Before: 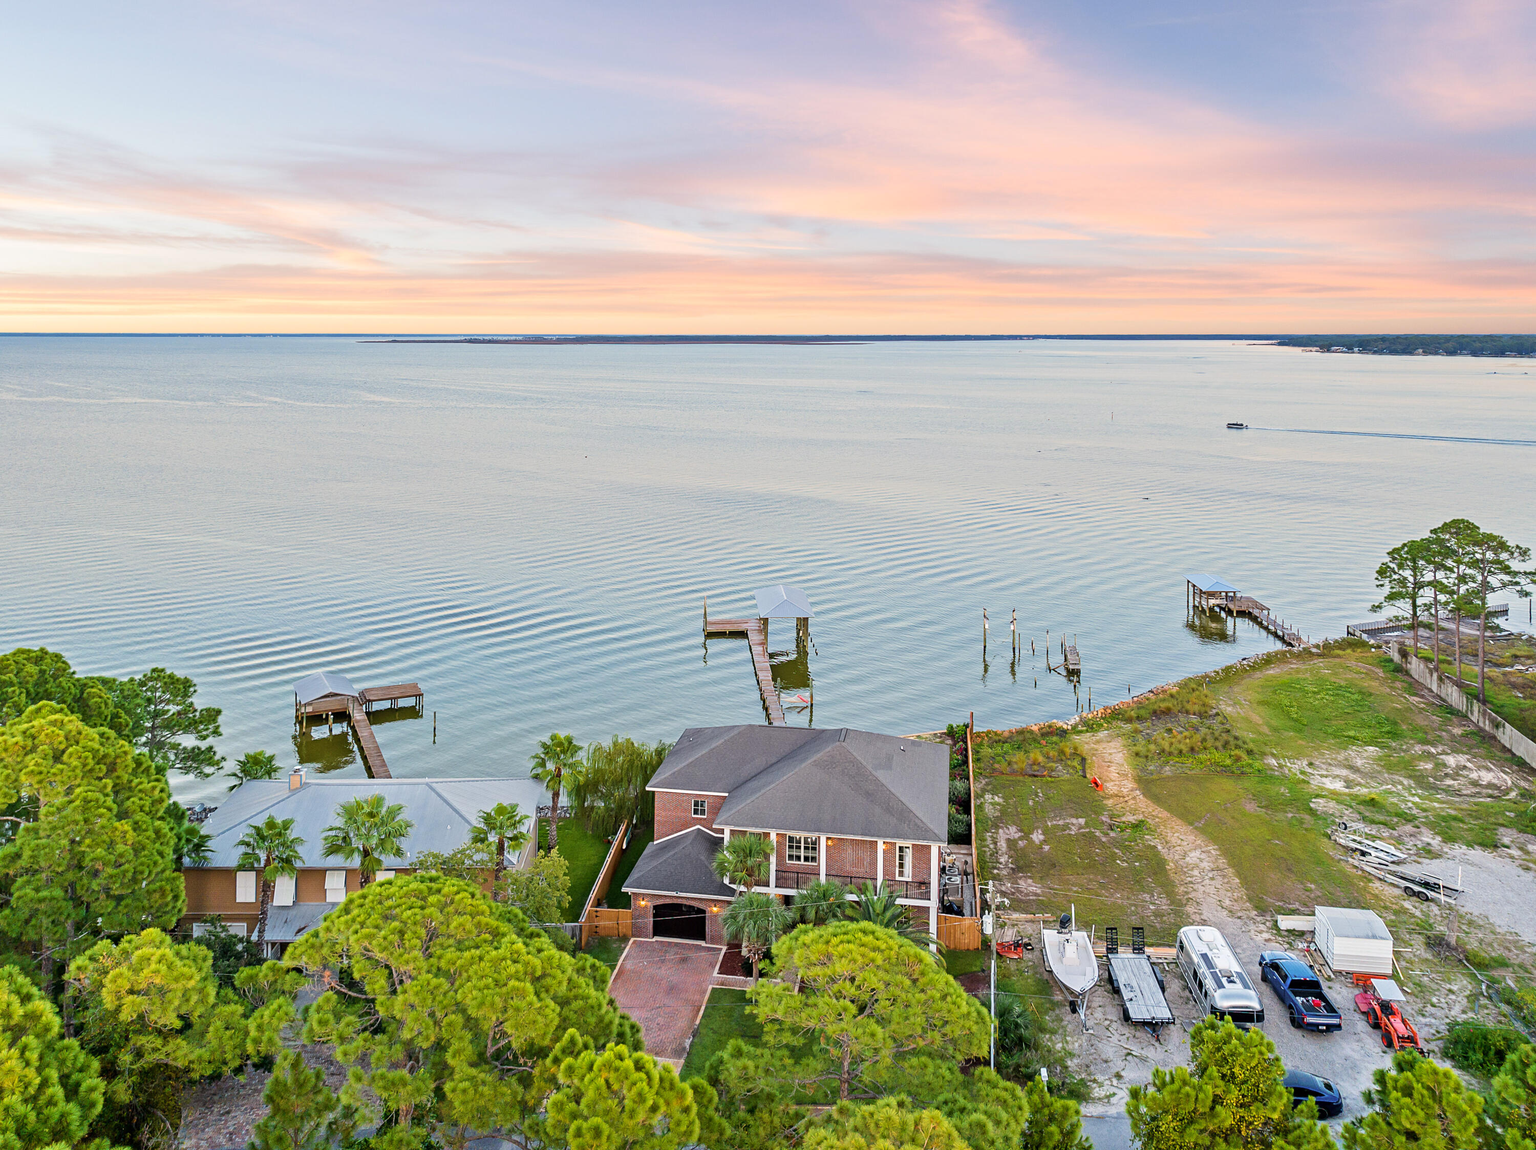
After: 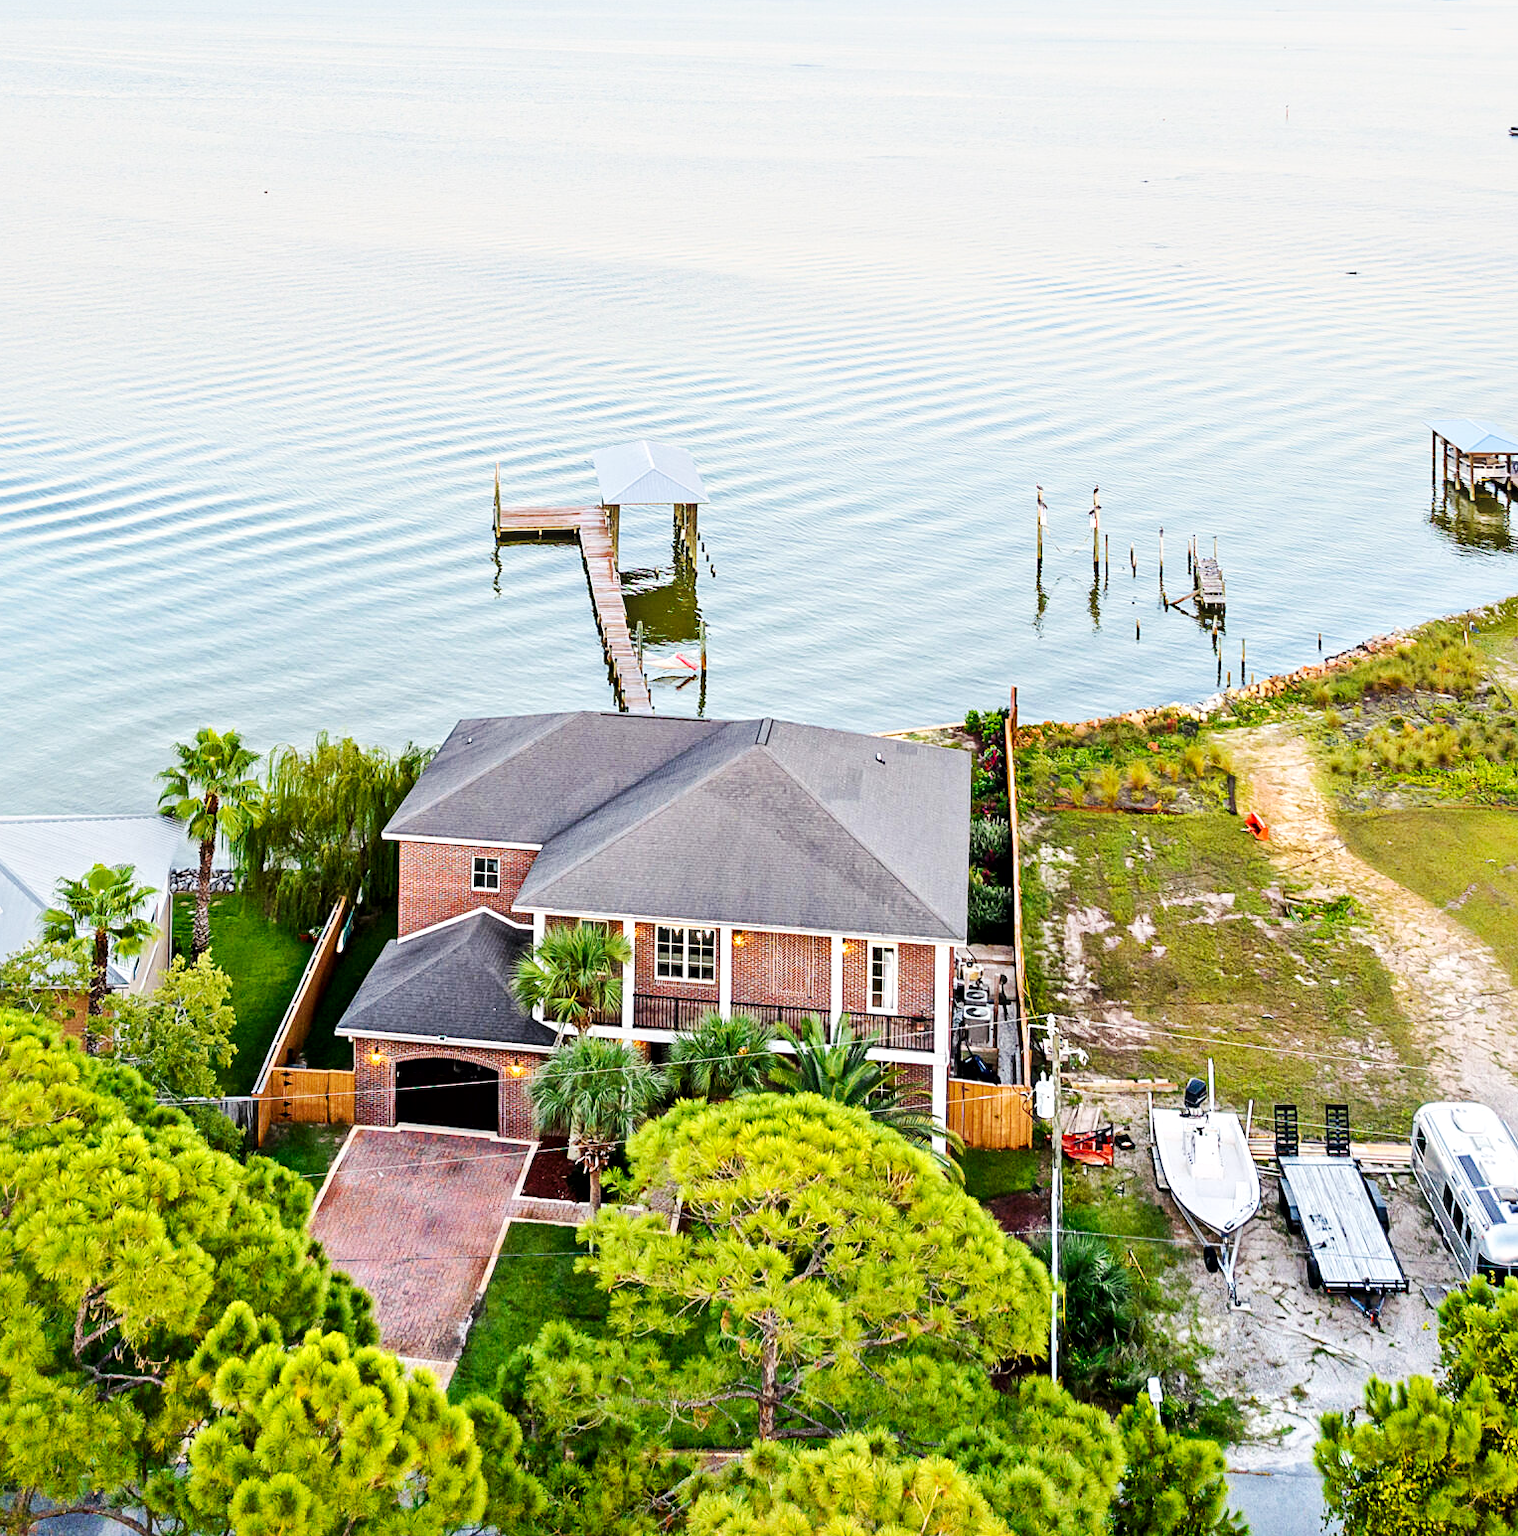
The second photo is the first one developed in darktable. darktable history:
base curve: curves: ch0 [(0, 0) (0.032, 0.025) (0.121, 0.166) (0.206, 0.329) (0.605, 0.79) (1, 1)], preserve colors none
crop and rotate: left 29.237%, top 31.152%, right 19.807%
shadows and highlights: shadows -23.08, highlights 46.15, soften with gaussian
local contrast: mode bilateral grid, contrast 25, coarseness 60, detail 151%, midtone range 0.2
